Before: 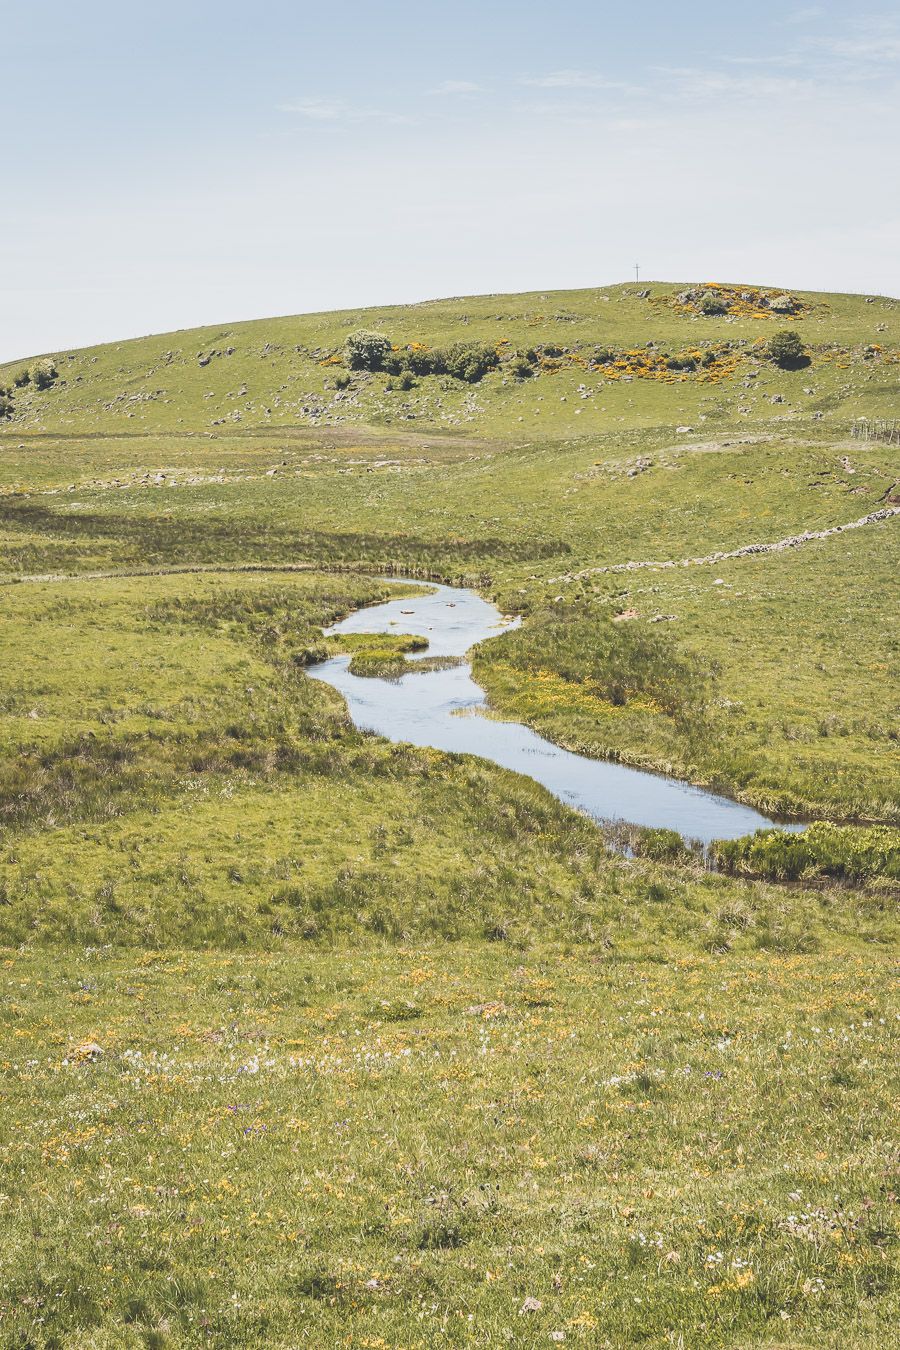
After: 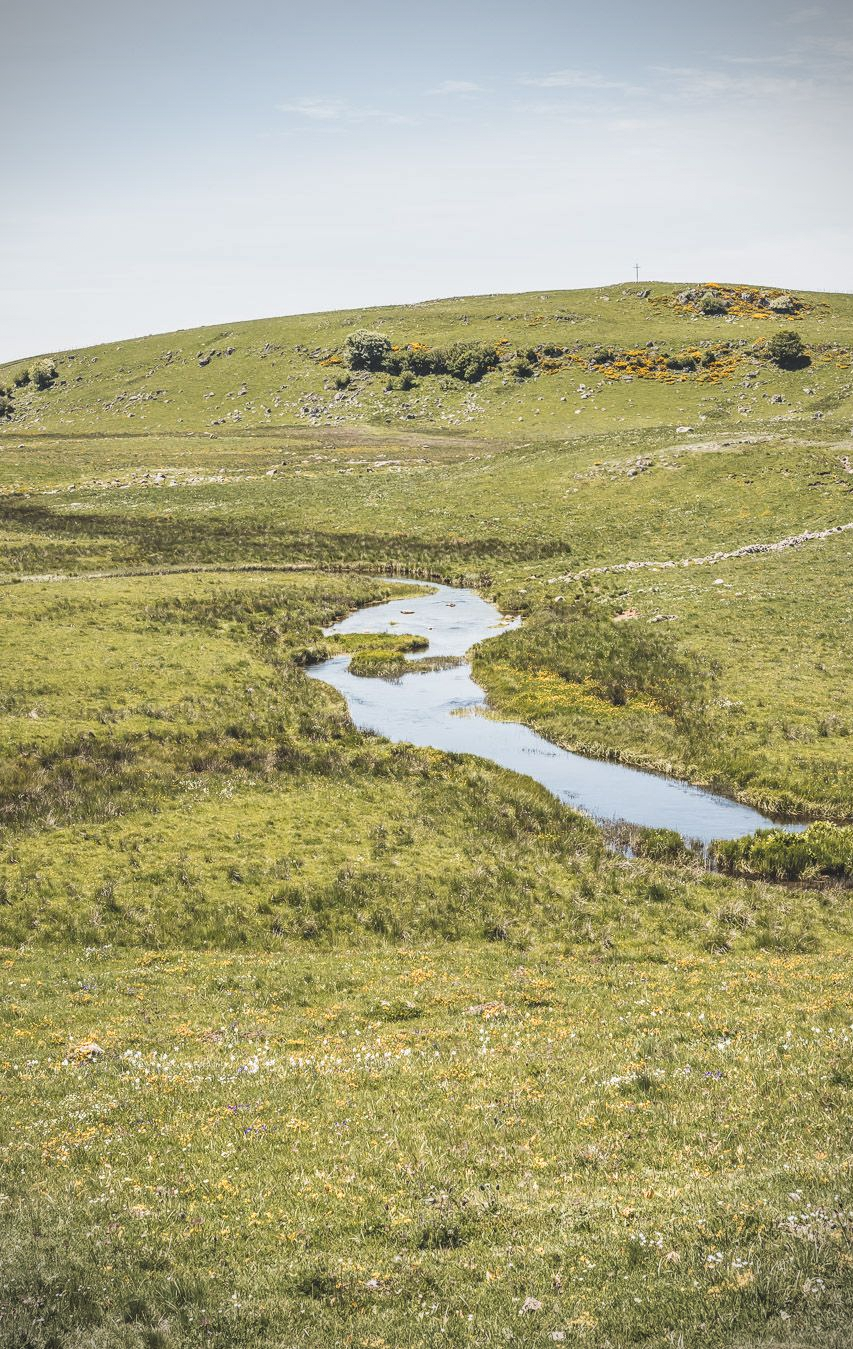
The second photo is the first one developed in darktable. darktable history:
crop and rotate: left 0%, right 5.134%
vignetting: dithering 8-bit output, unbound false
local contrast: on, module defaults
